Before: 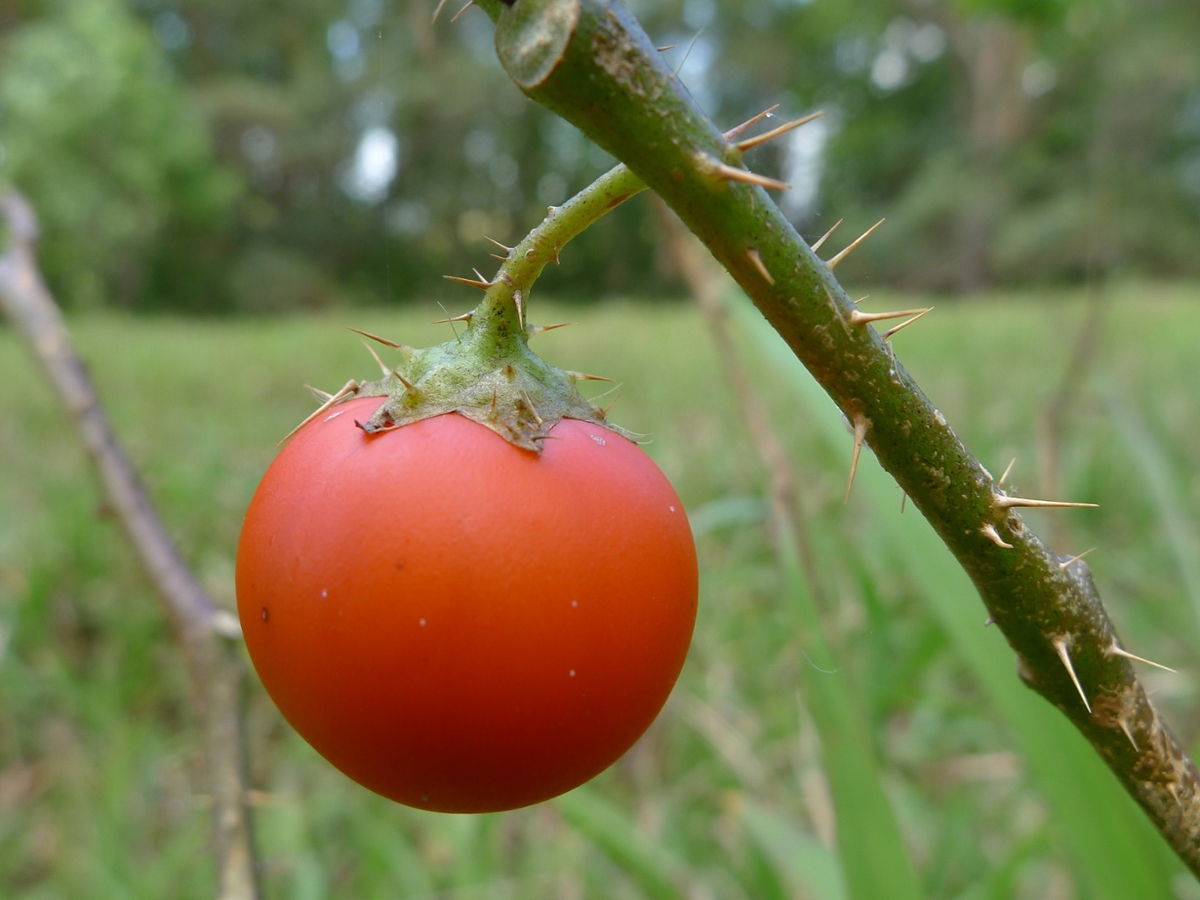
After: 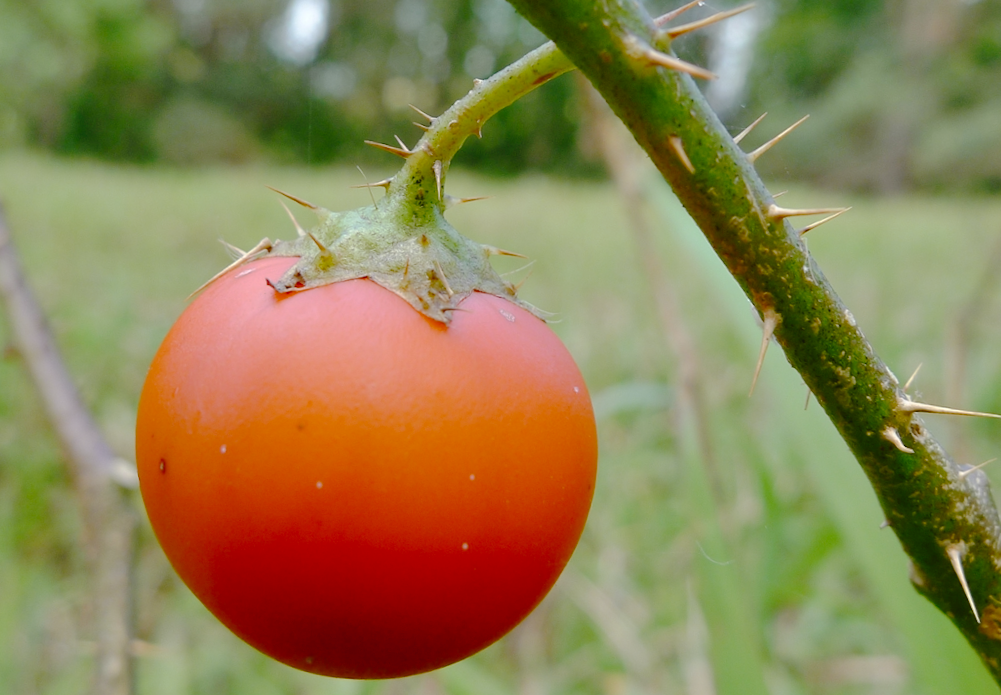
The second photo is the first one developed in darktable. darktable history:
crop: left 9.712%, top 16.928%, right 10.845%, bottom 12.332%
rotate and perspective: rotation 4.1°, automatic cropping off
tone curve: curves: ch0 [(0, 0) (0.003, 0.021) (0.011, 0.021) (0.025, 0.021) (0.044, 0.033) (0.069, 0.053) (0.1, 0.08) (0.136, 0.114) (0.177, 0.171) (0.224, 0.246) (0.277, 0.332) (0.335, 0.424) (0.399, 0.496) (0.468, 0.561) (0.543, 0.627) (0.623, 0.685) (0.709, 0.741) (0.801, 0.813) (0.898, 0.902) (1, 1)], preserve colors none
